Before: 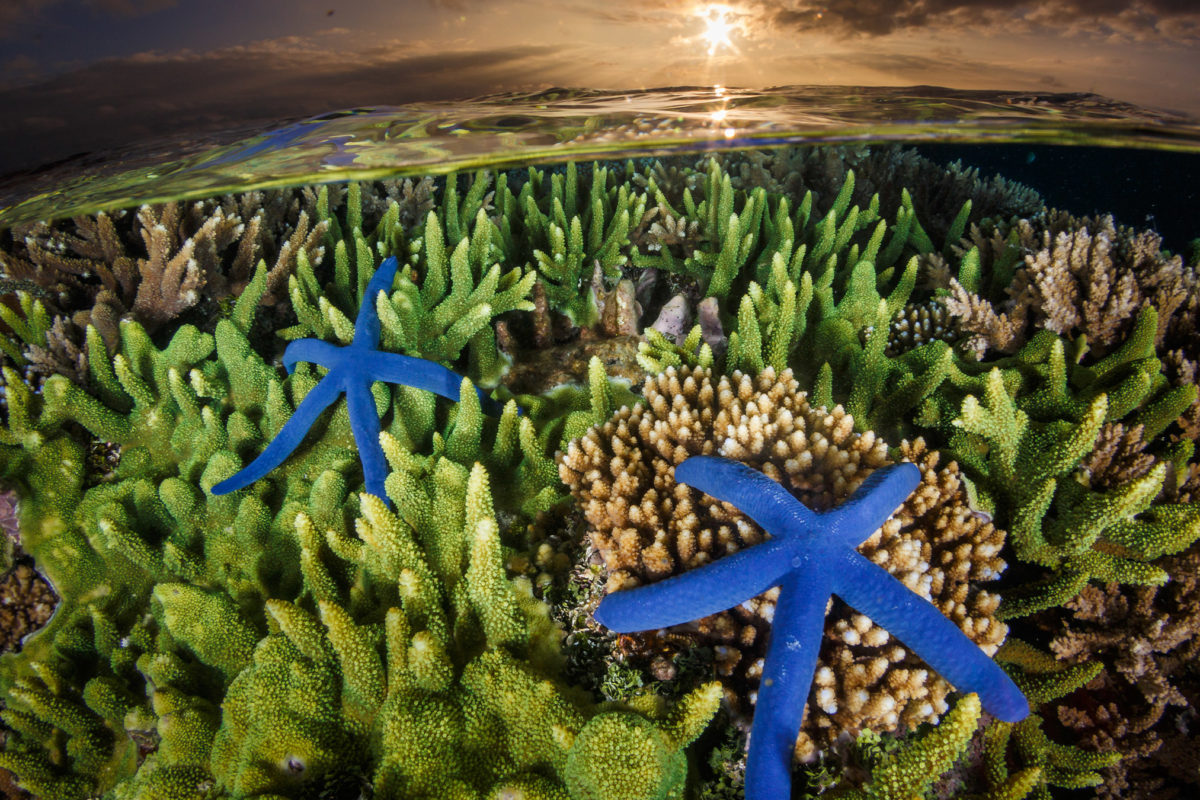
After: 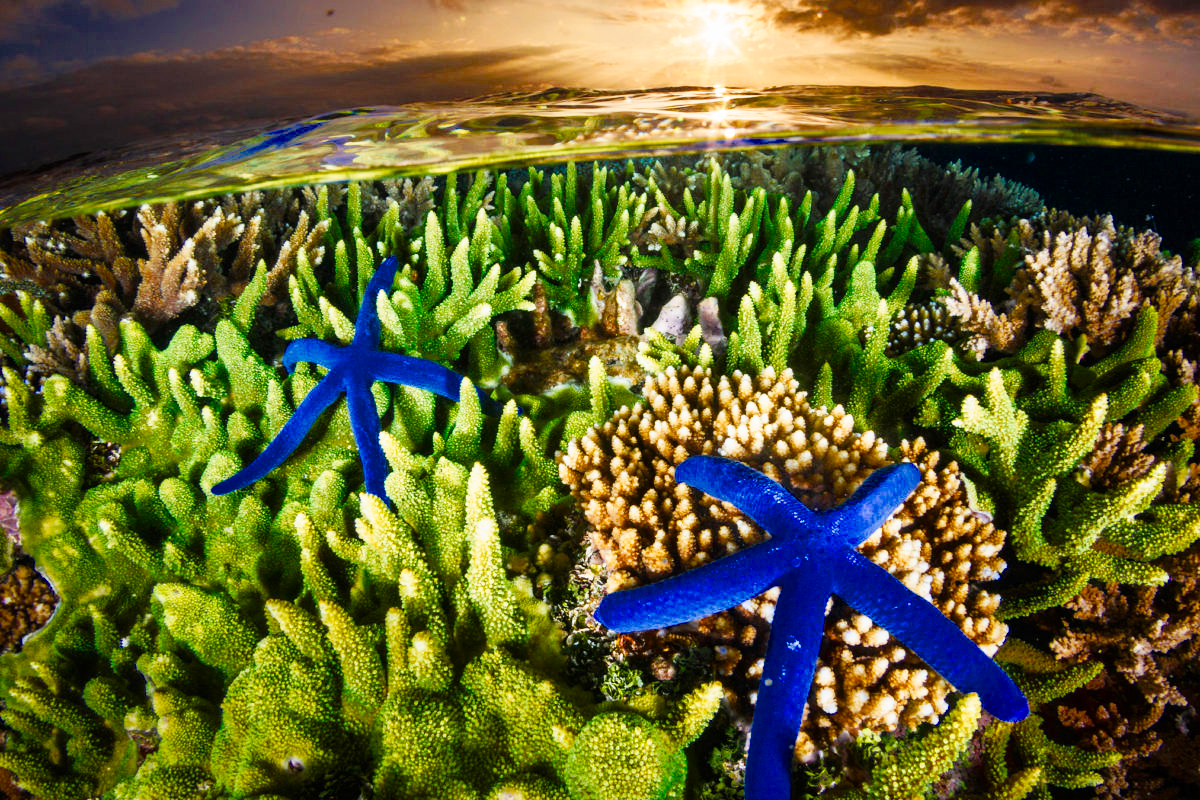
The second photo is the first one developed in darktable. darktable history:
tone curve: curves: ch0 [(0, 0) (0.093, 0.104) (0.226, 0.291) (0.327, 0.431) (0.471, 0.648) (0.759, 0.926) (1, 1)], preserve colors none
color balance rgb: perceptual saturation grading › global saturation 15.213%, perceptual saturation grading › highlights -19.011%, perceptual saturation grading › shadows 19.298%, saturation formula JzAzBz (2021)
